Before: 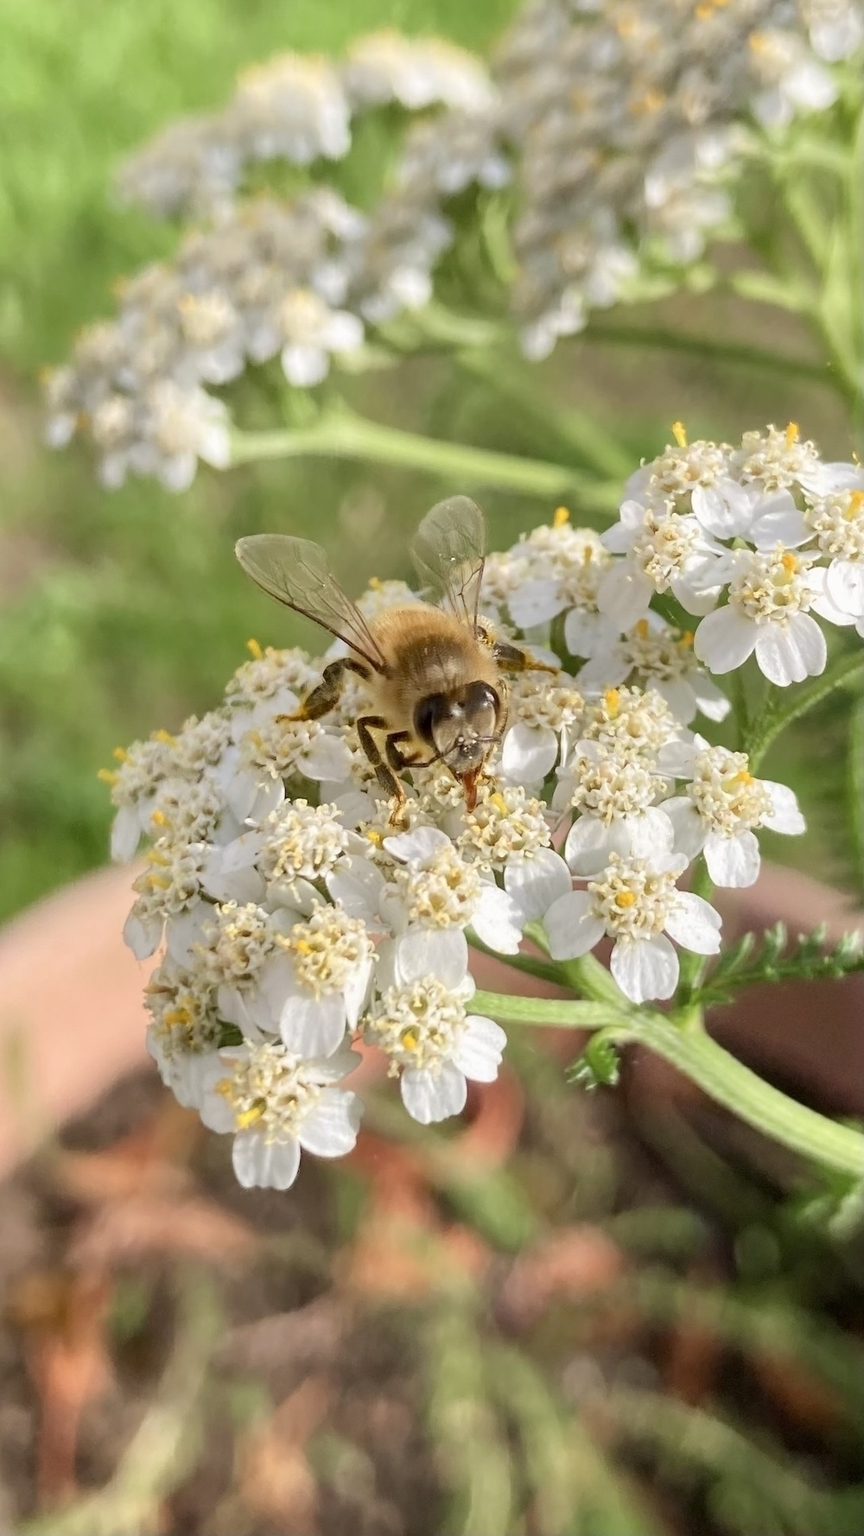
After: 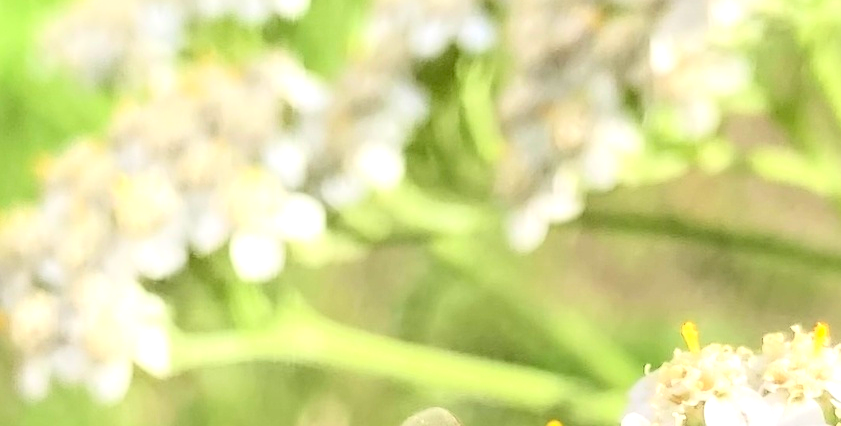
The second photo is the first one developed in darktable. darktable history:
contrast brightness saturation: contrast 0.234, brightness 0.098, saturation 0.285
sharpen: amount 0.216
crop and rotate: left 9.652%, top 9.374%, right 6.164%, bottom 66.626%
exposure: black level correction 0, exposure 0.703 EV, compensate exposure bias true, compensate highlight preservation false
